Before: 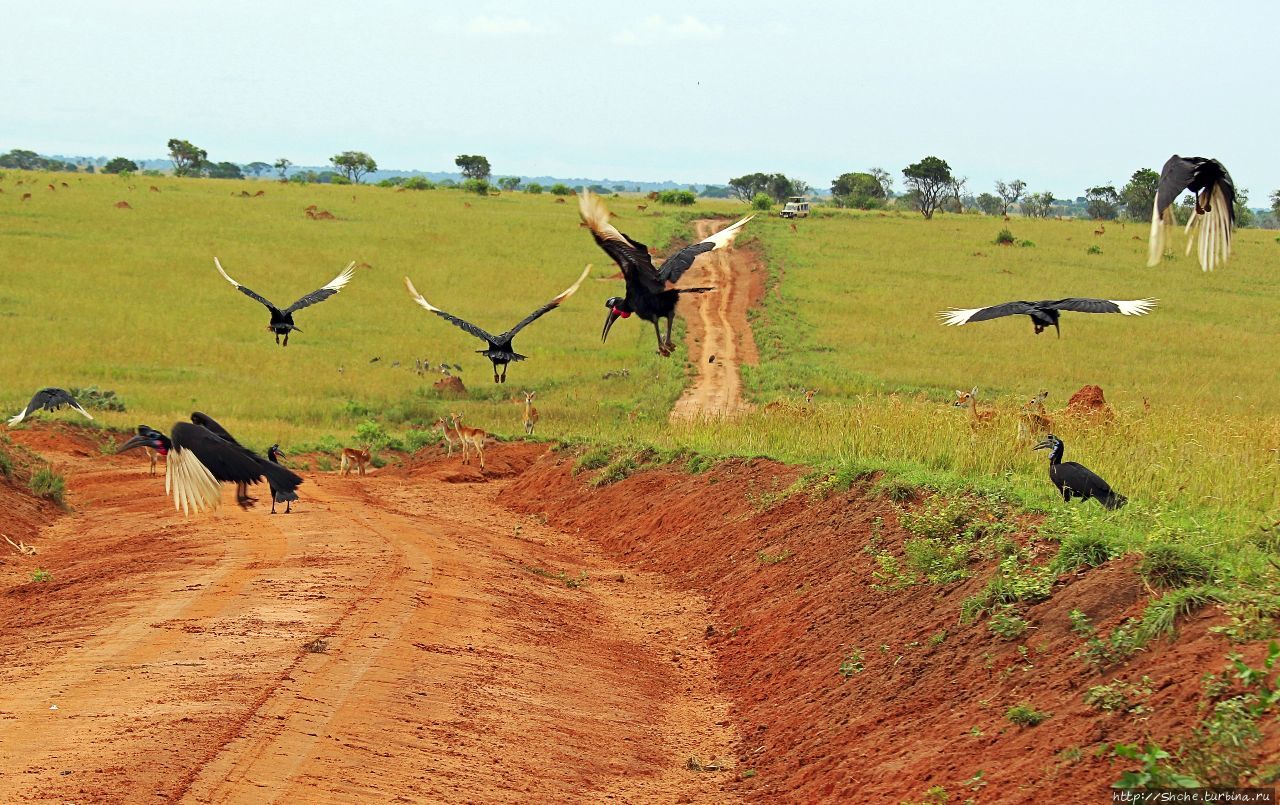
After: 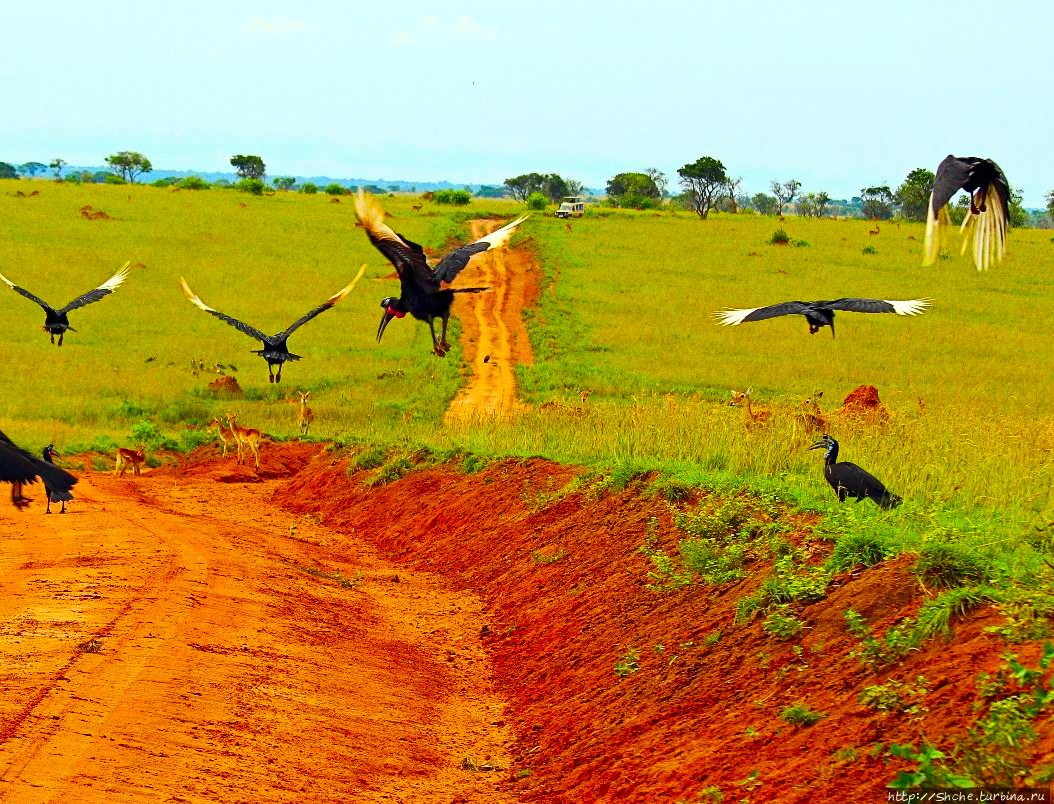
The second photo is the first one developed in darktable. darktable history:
crop: left 17.582%, bottom 0.031%
grain: on, module defaults
contrast brightness saturation: contrast 0.16, saturation 0.32
color balance rgb: linear chroma grading › global chroma 15%, perceptual saturation grading › global saturation 30%
